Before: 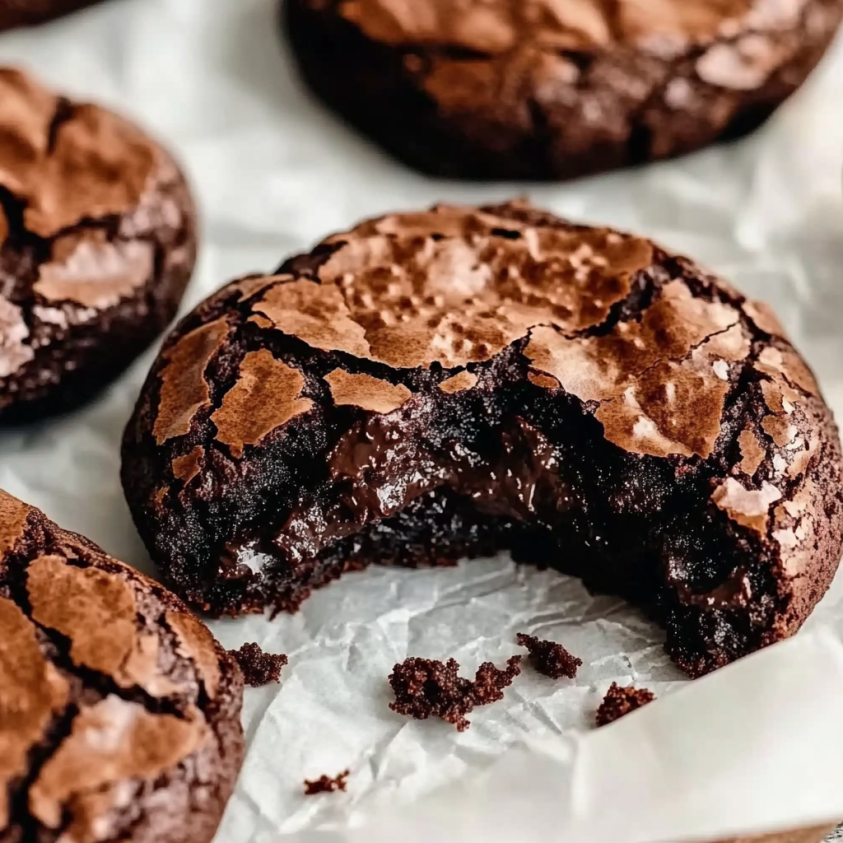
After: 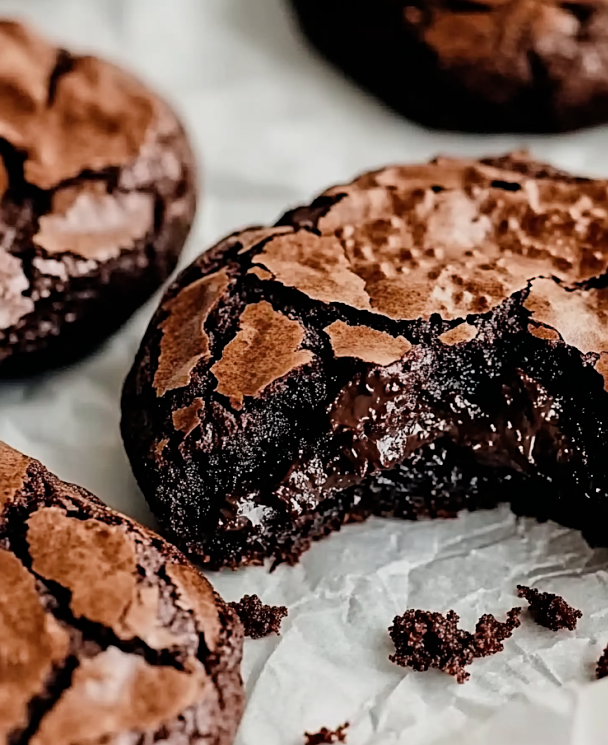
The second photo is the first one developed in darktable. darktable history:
filmic rgb: black relative exposure -7.99 EV, white relative exposure 4.02 EV, hardness 4.17, contrast 0.93
shadows and highlights: shadows -12.09, white point adjustment 4.04, highlights 29.01
crop: top 5.789%, right 27.863%, bottom 5.784%
sharpen: on, module defaults
